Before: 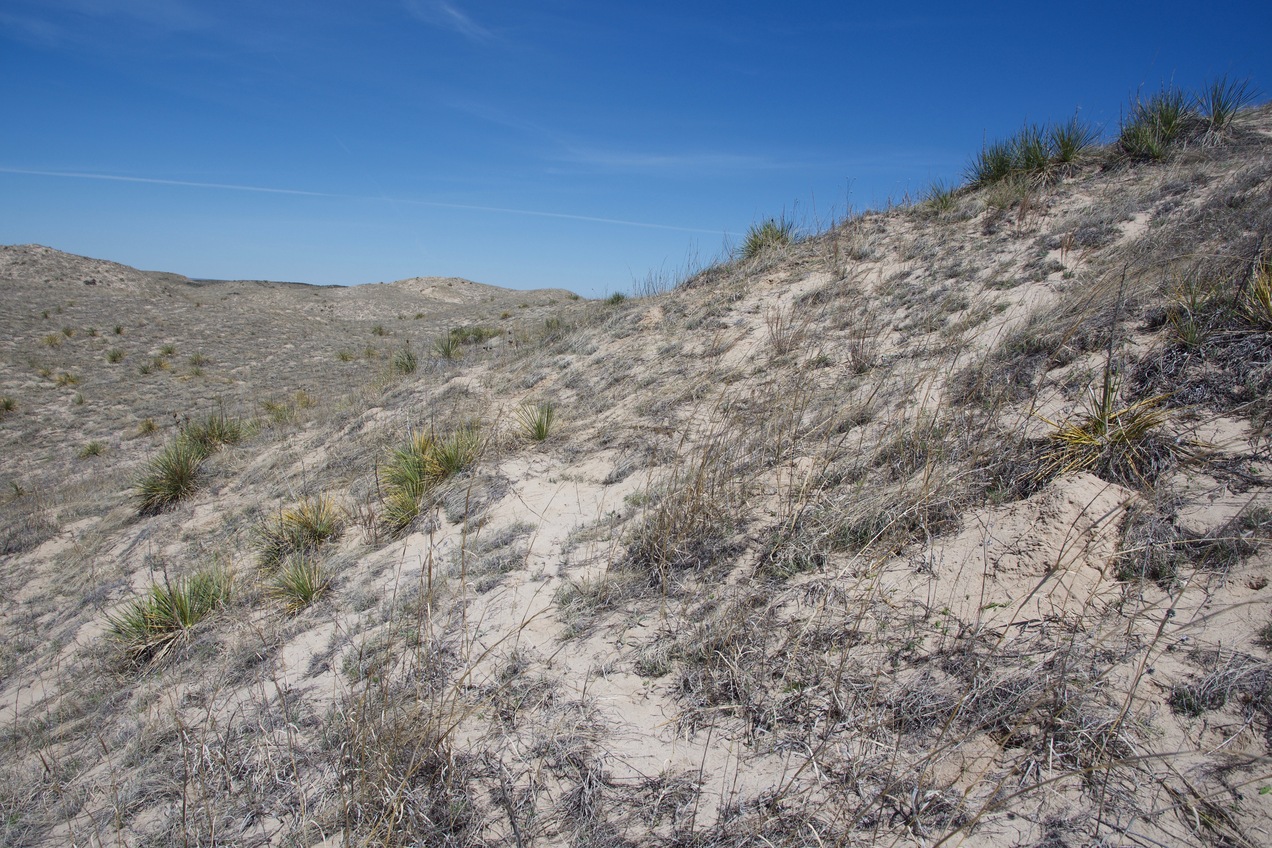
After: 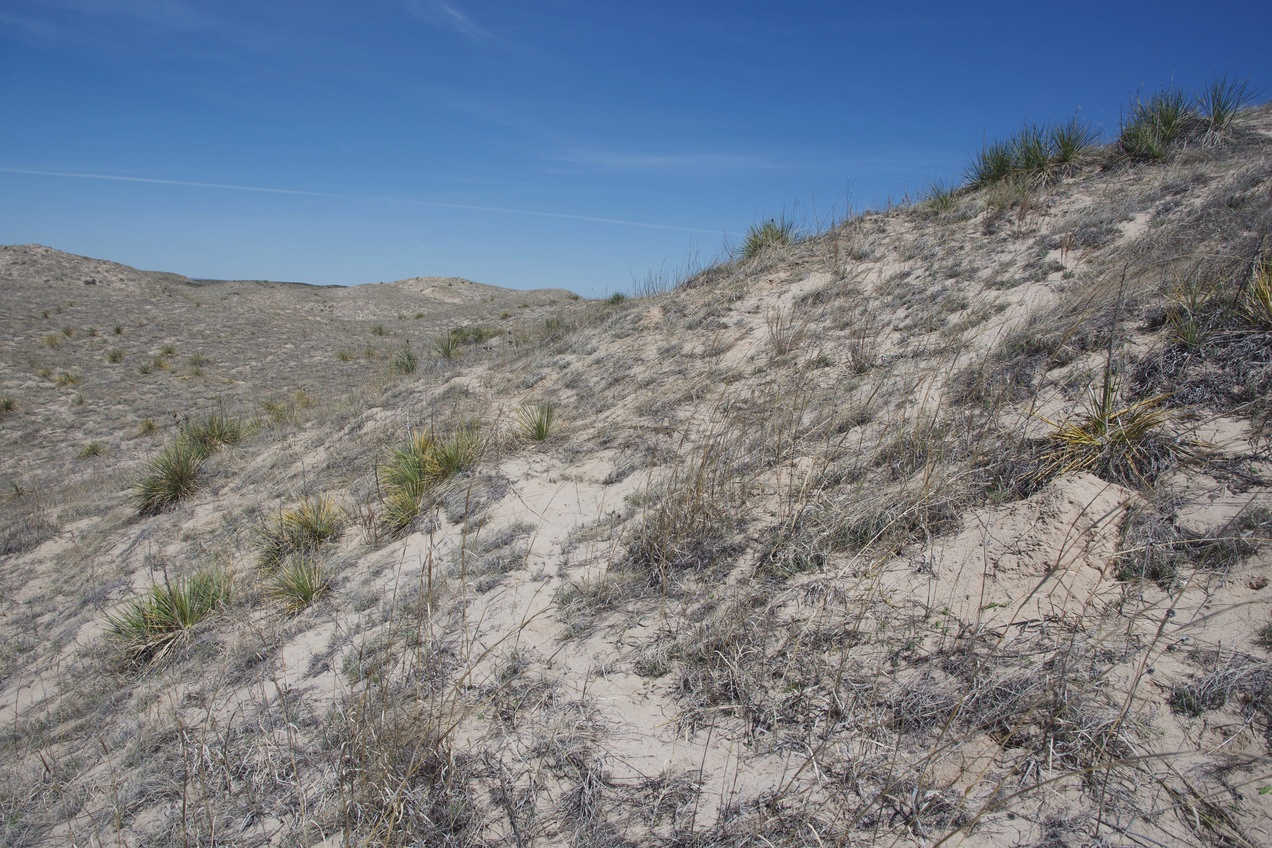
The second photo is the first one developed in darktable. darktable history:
shadows and highlights: radius 108.42, shadows 23.94, highlights -58.07, low approximation 0.01, soften with gaussian
contrast brightness saturation: contrast -0.092, saturation -0.099
